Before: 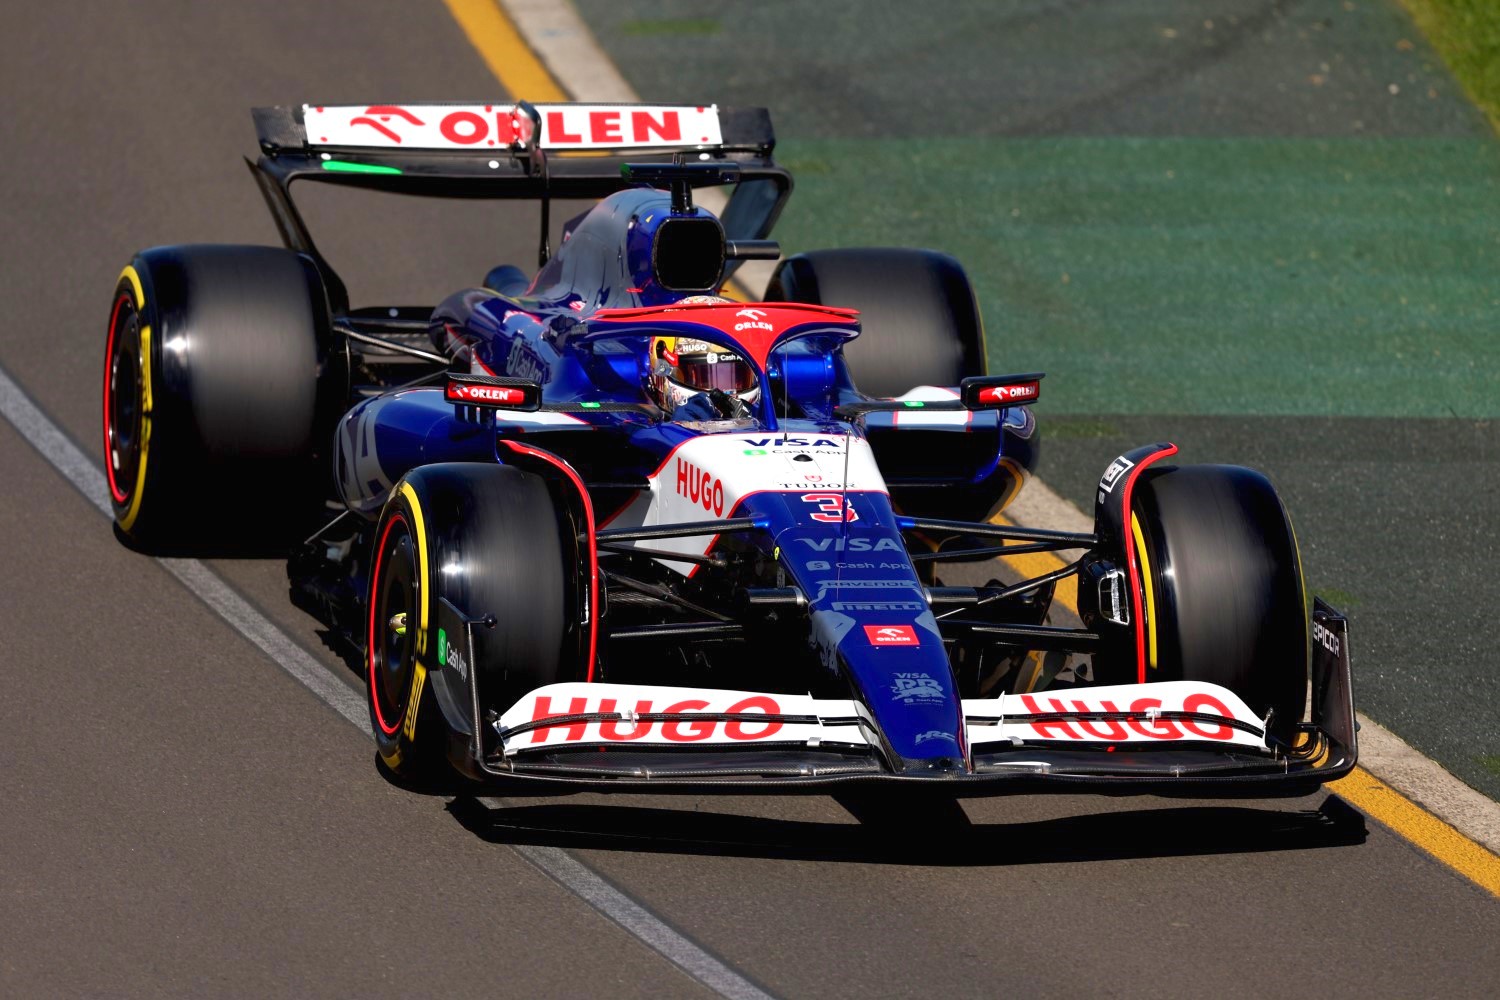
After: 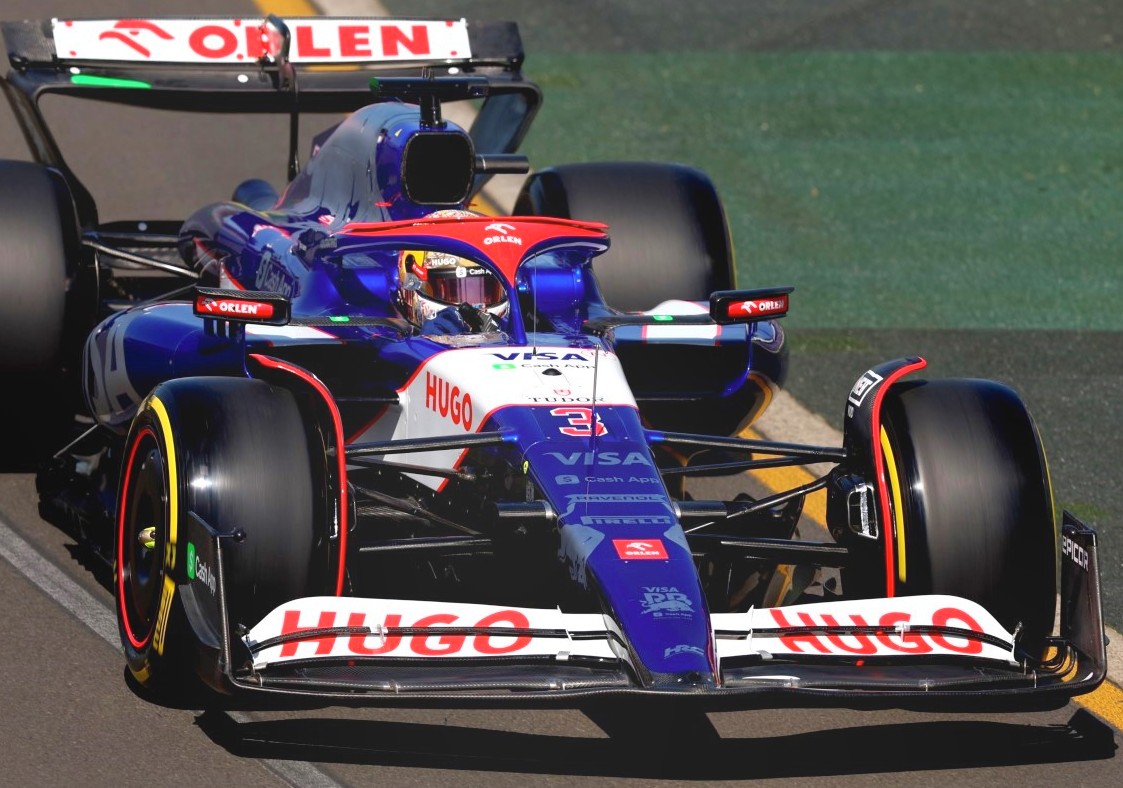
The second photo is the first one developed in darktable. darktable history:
crop: left 16.768%, top 8.653%, right 8.362%, bottom 12.485%
bloom: size 40%
